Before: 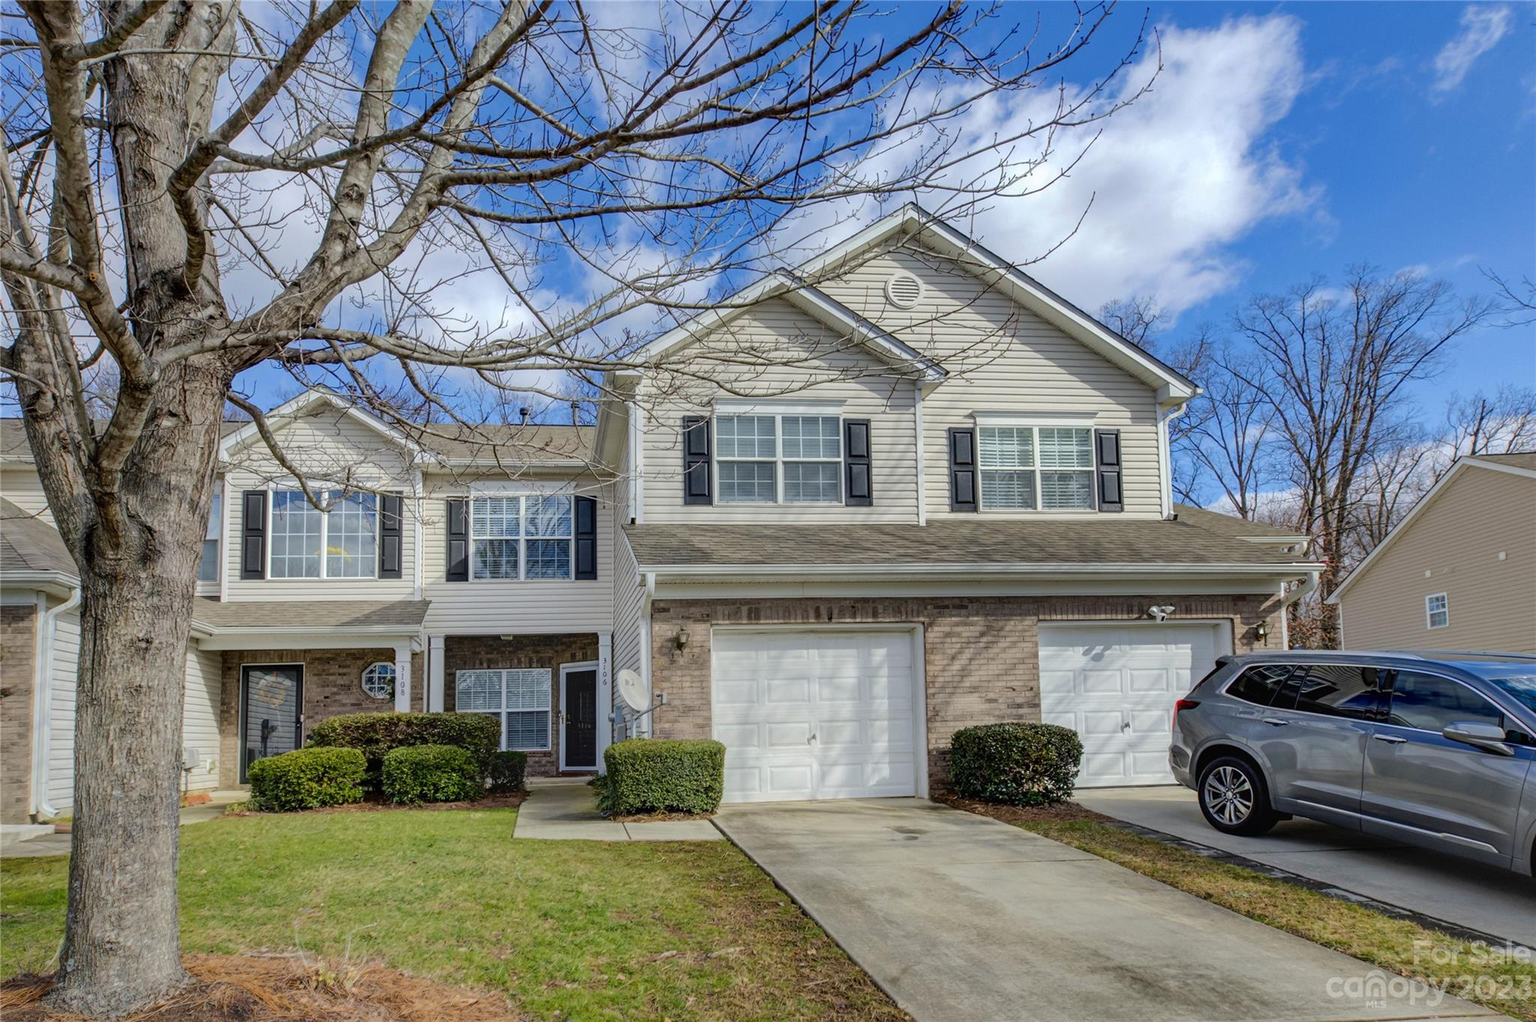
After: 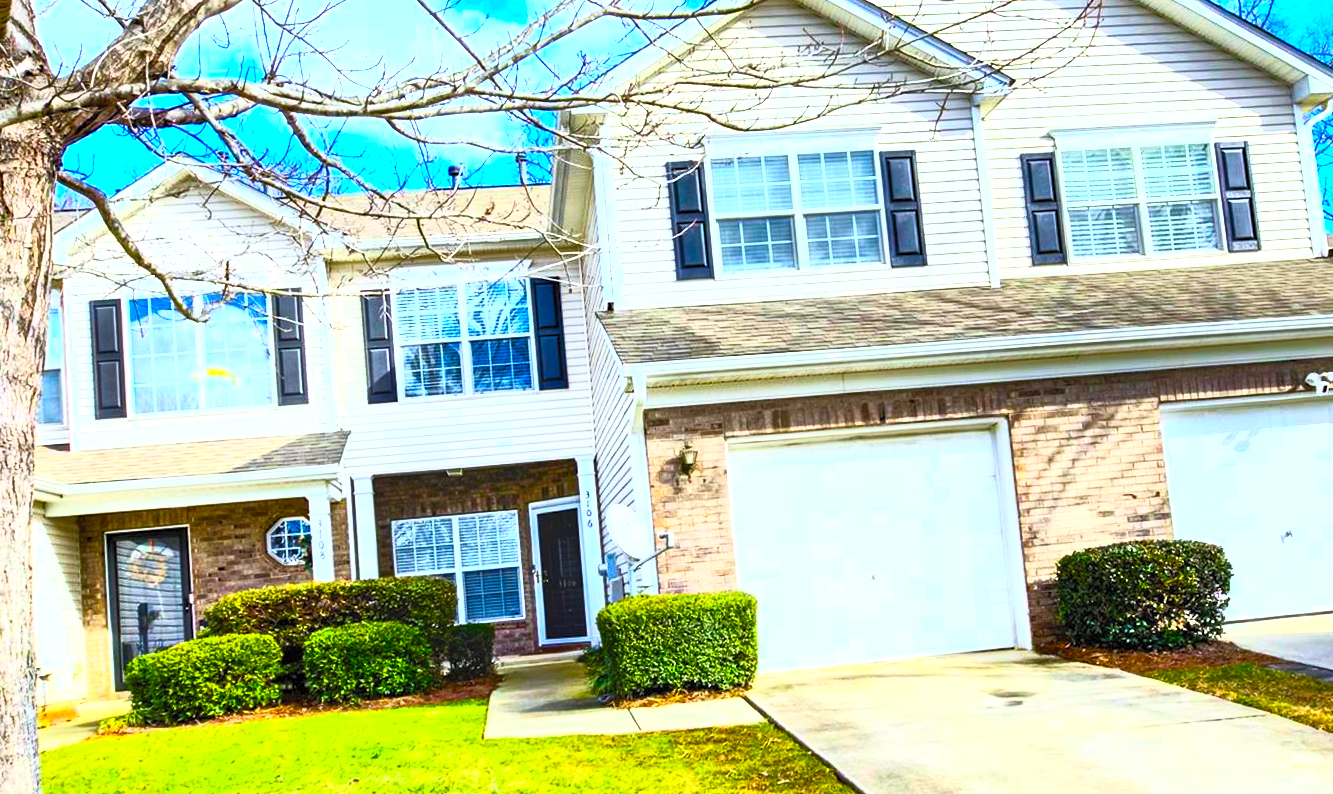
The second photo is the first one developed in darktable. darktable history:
color balance rgb: linear chroma grading › global chroma 15%, perceptual saturation grading › global saturation 30%
levels: levels [0.073, 0.497, 0.972]
contrast brightness saturation: contrast 1, brightness 1, saturation 1
rotate and perspective: rotation -4.2°, shear 0.006, automatic cropping off
white balance: red 0.974, blue 1.044
crop: left 13.312%, top 31.28%, right 24.627%, bottom 15.582%
